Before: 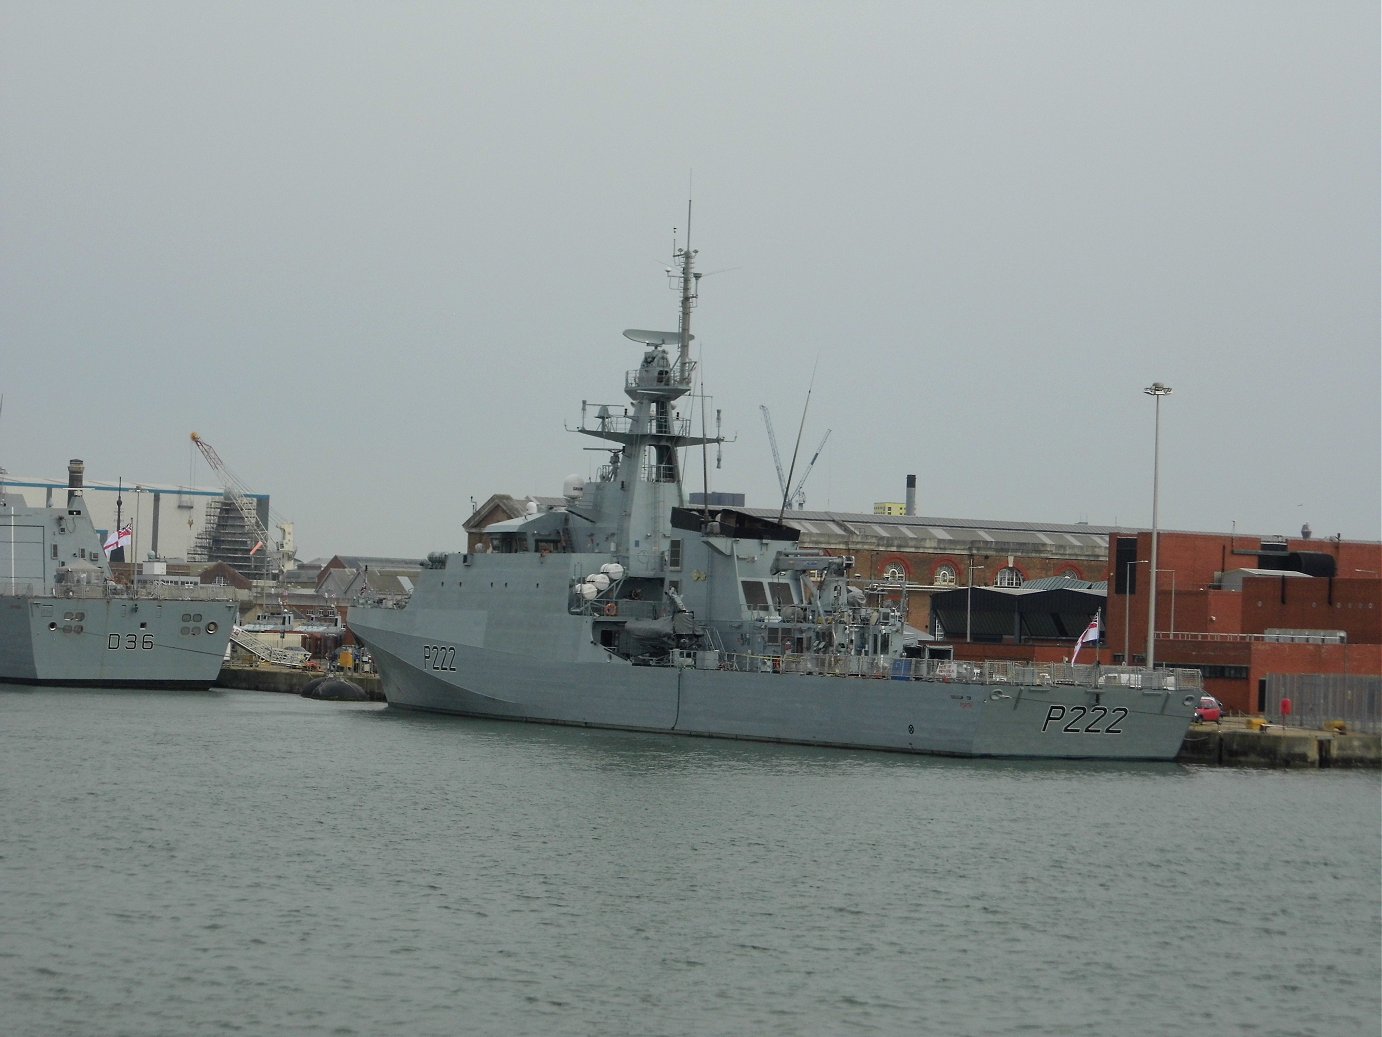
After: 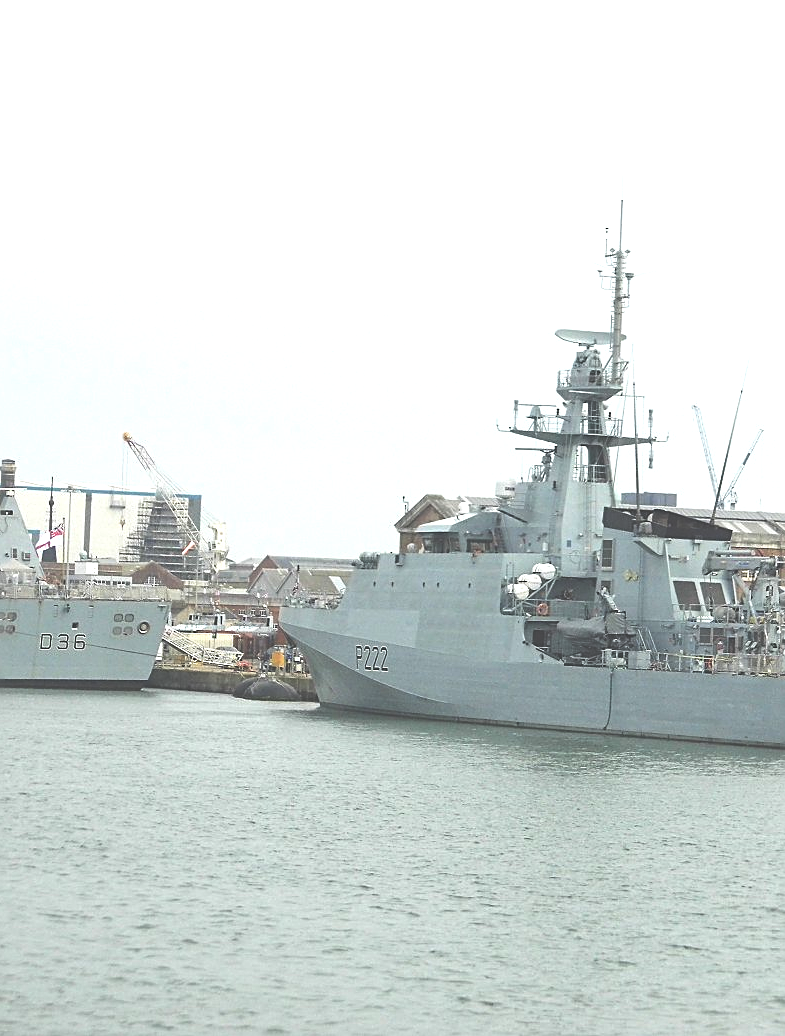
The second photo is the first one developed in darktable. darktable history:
sharpen: on, module defaults
crop: left 4.938%, right 38.209%
exposure: black level correction -0.023, exposure 1.397 EV, compensate exposure bias true, compensate highlight preservation false
